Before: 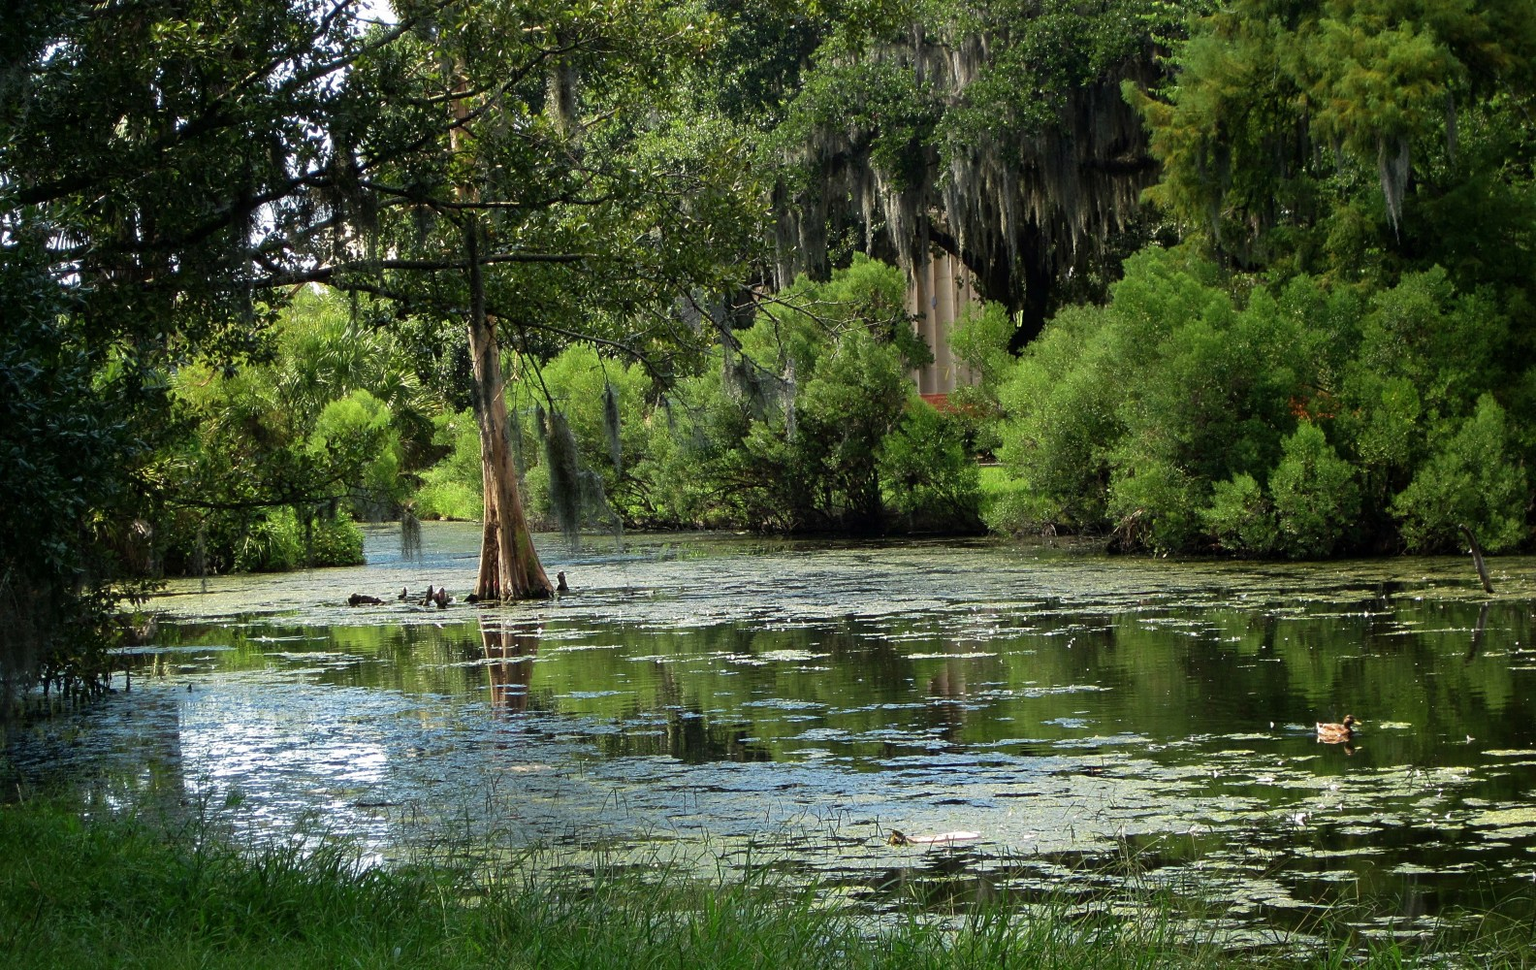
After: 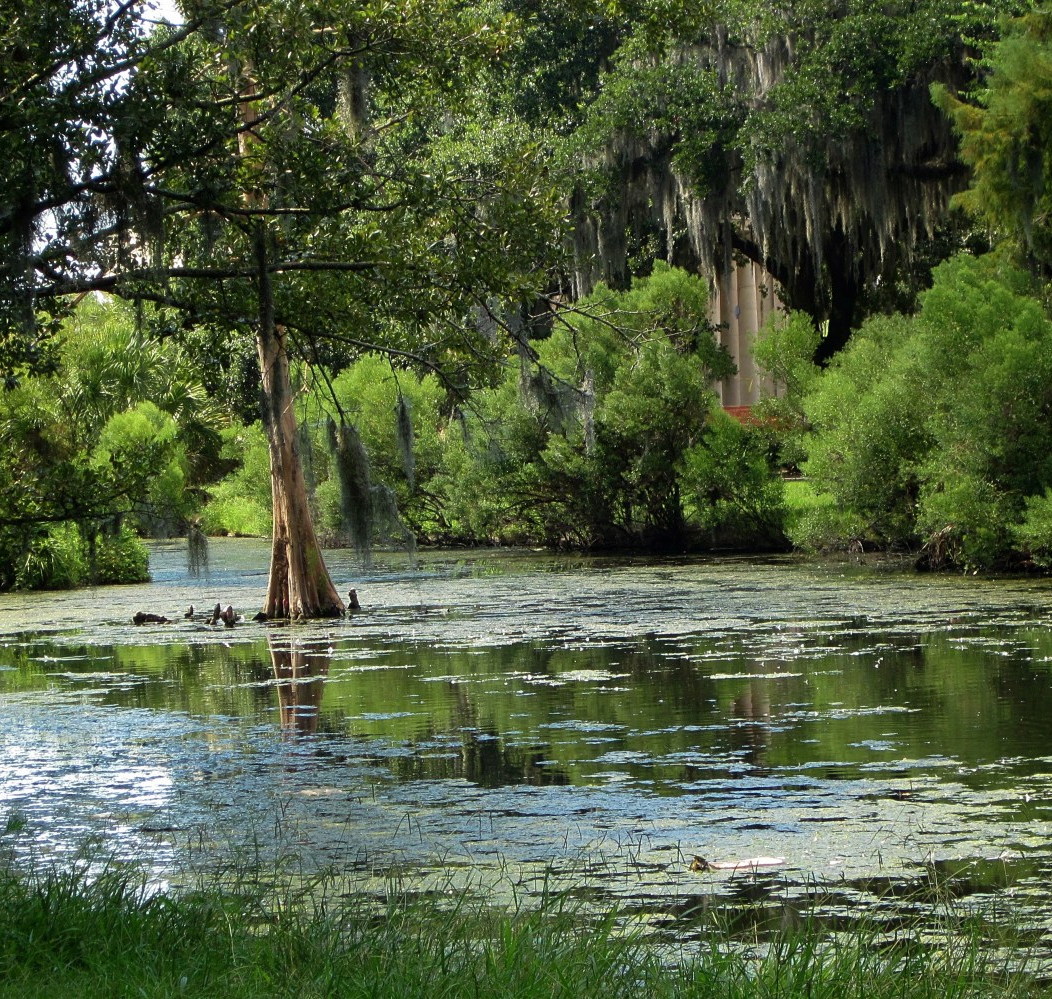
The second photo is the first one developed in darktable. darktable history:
crop and rotate: left 14.306%, right 19.224%
